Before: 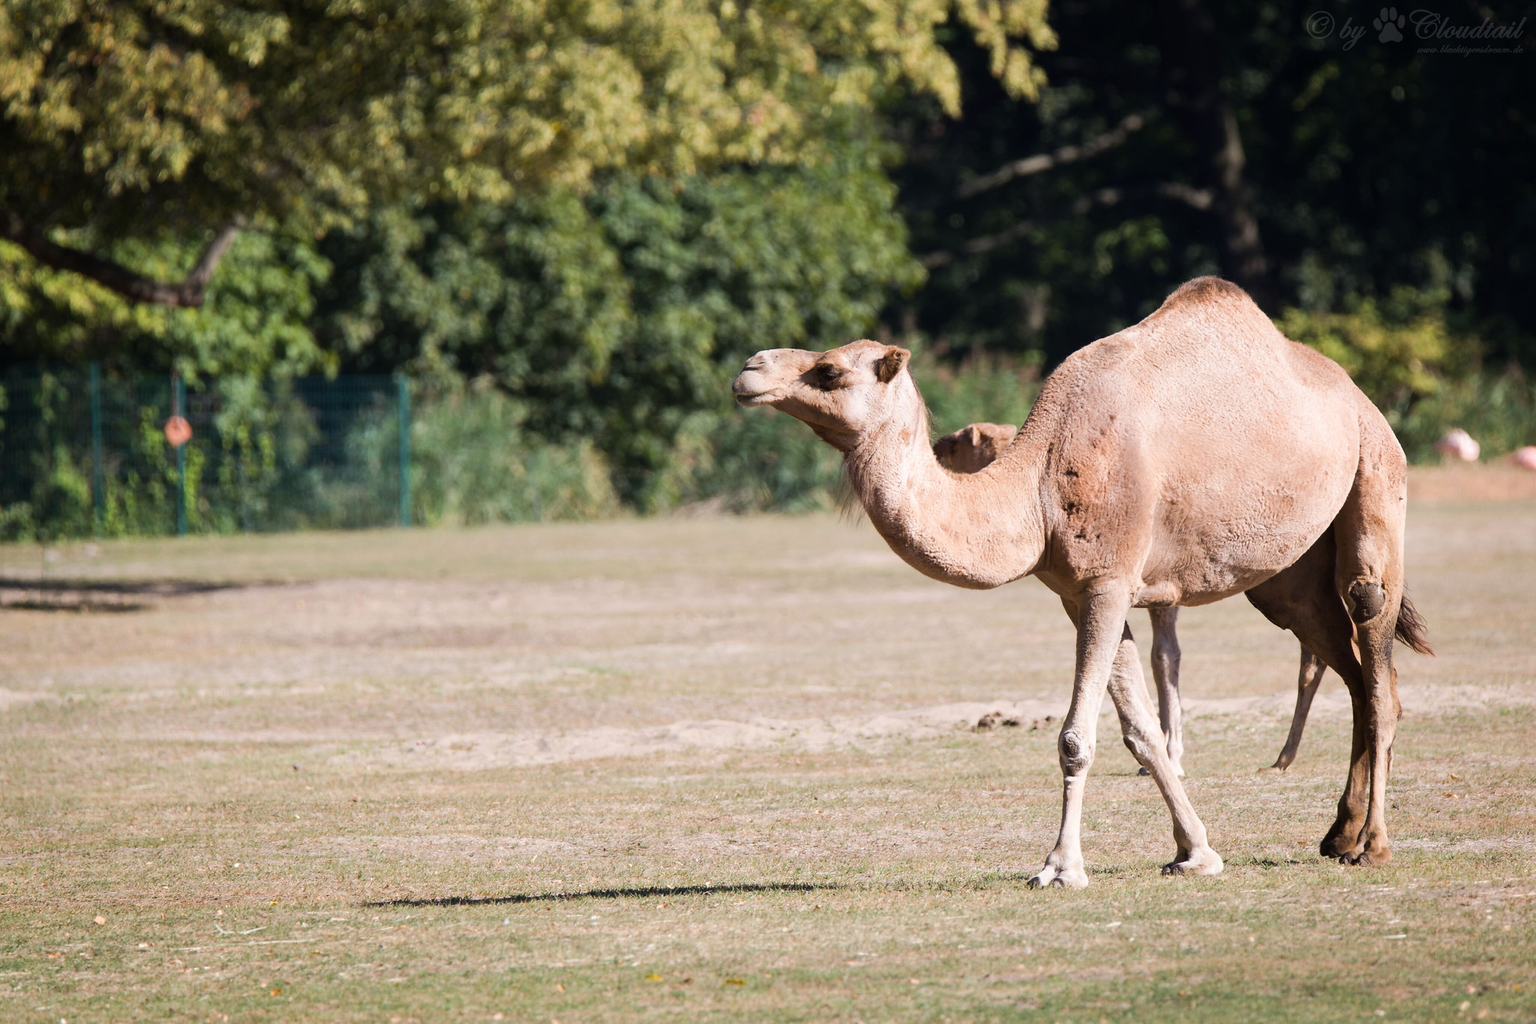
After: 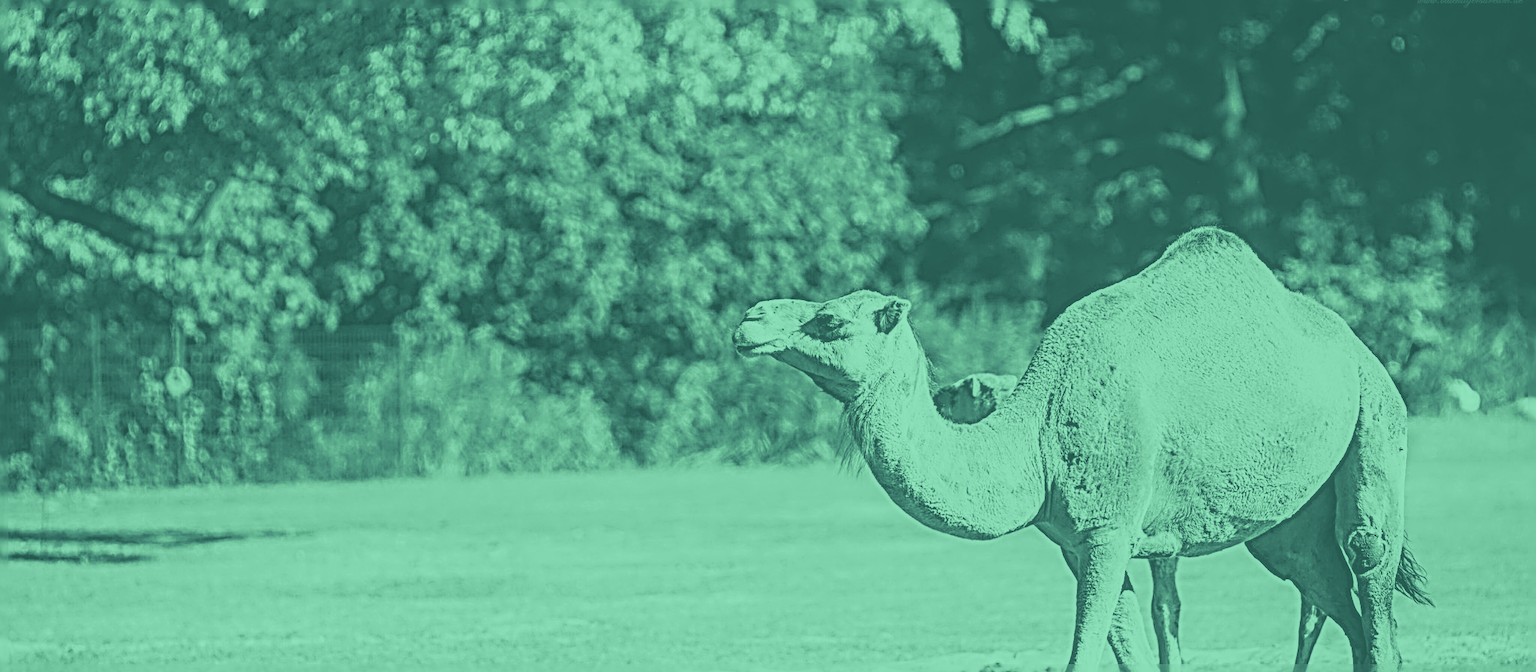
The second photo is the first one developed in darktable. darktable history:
sharpen: radius 4.001, amount 2
split-toning: shadows › hue 205.2°, shadows › saturation 0.29, highlights › hue 50.4°, highlights › saturation 0.38, balance -49.9
sigmoid: contrast 1.22, skew 0.65
color correction: highlights a* -15.58, highlights b* 40, shadows a* -40, shadows b* -26.18
exposure: exposure 0.515 EV, compensate highlight preservation false
crop and rotate: top 4.848%, bottom 29.503%
colorize: hue 147.6°, saturation 65%, lightness 21.64%
local contrast: on, module defaults
